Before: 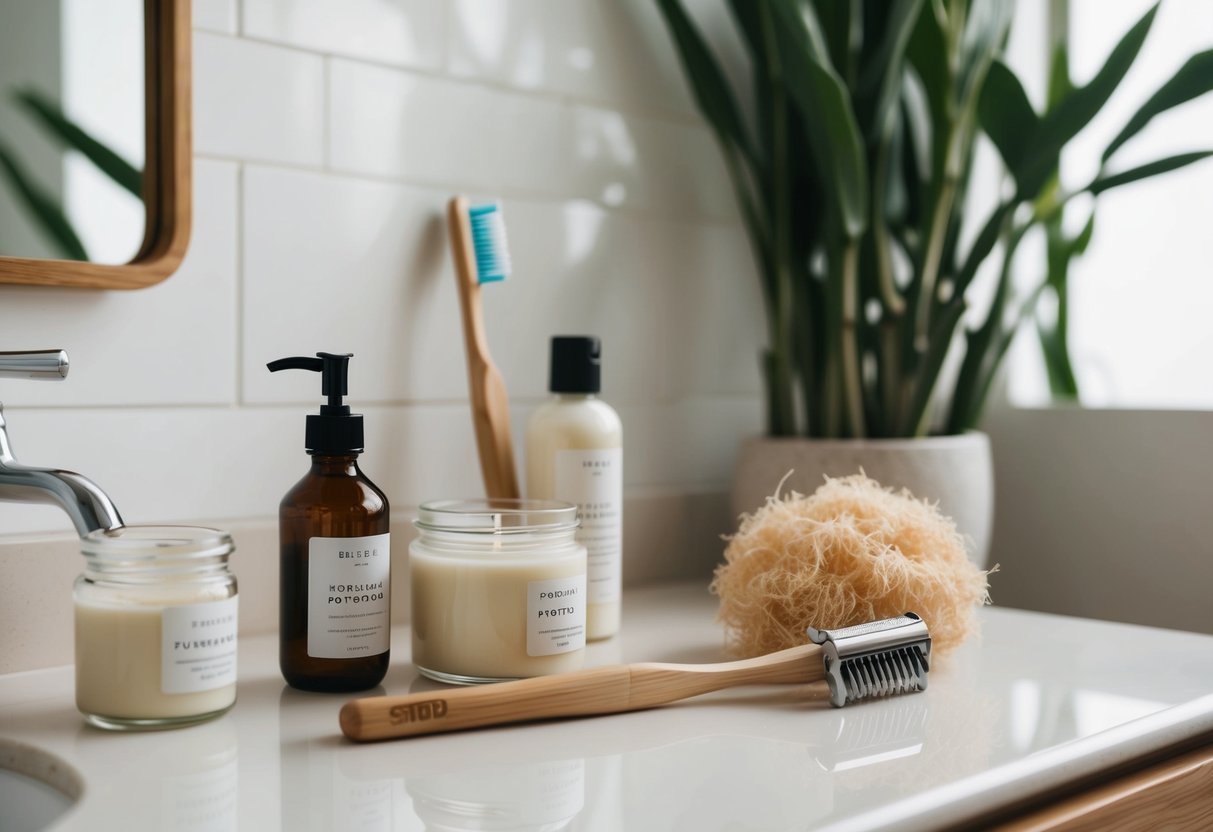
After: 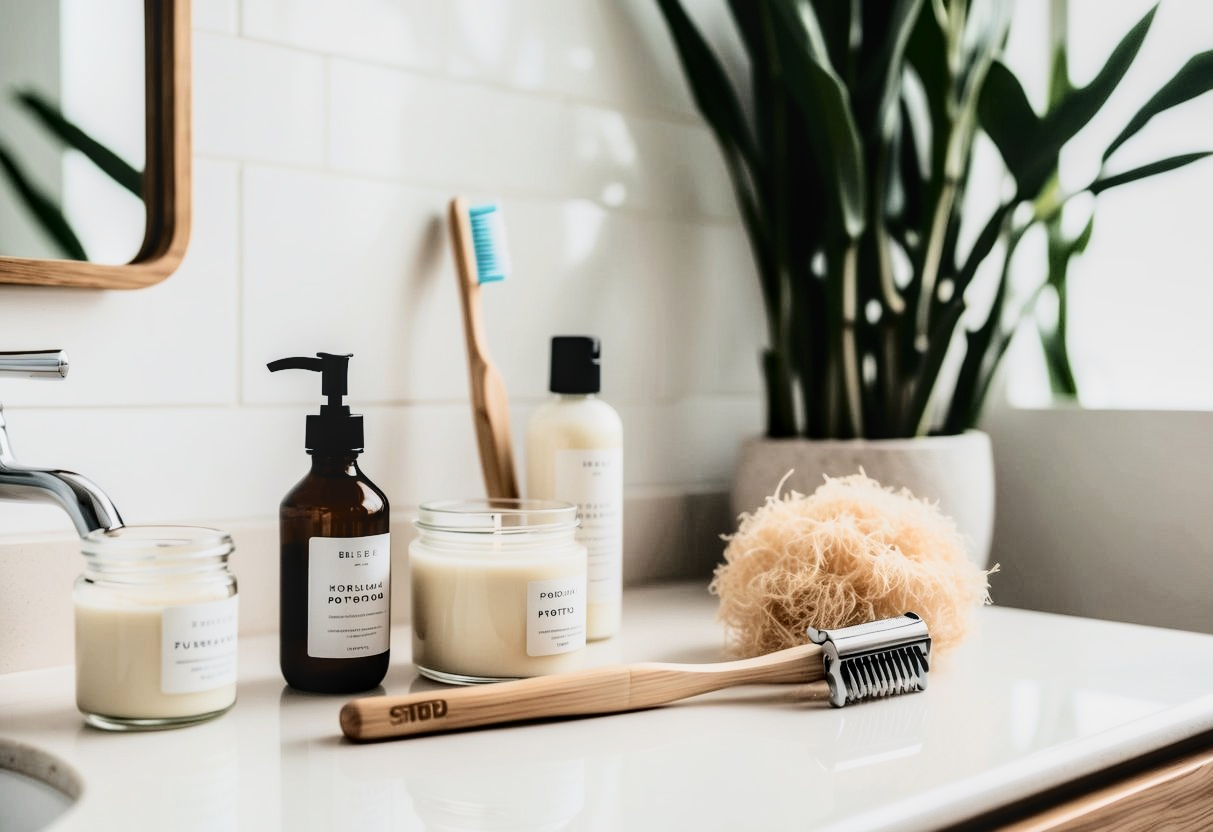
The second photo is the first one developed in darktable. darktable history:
tone curve: curves: ch0 [(0, 0) (0.003, 0.001) (0.011, 0.004) (0.025, 0.009) (0.044, 0.016) (0.069, 0.025) (0.1, 0.036) (0.136, 0.059) (0.177, 0.103) (0.224, 0.175) (0.277, 0.274) (0.335, 0.395) (0.399, 0.52) (0.468, 0.635) (0.543, 0.733) (0.623, 0.817) (0.709, 0.888) (0.801, 0.93) (0.898, 0.964) (1, 1)], color space Lab, independent channels, preserve colors none
filmic rgb: black relative exposure -8.03 EV, white relative exposure 4.02 EV, hardness 4.16, color science v4 (2020), contrast in shadows soft, contrast in highlights soft
local contrast: detail 130%
